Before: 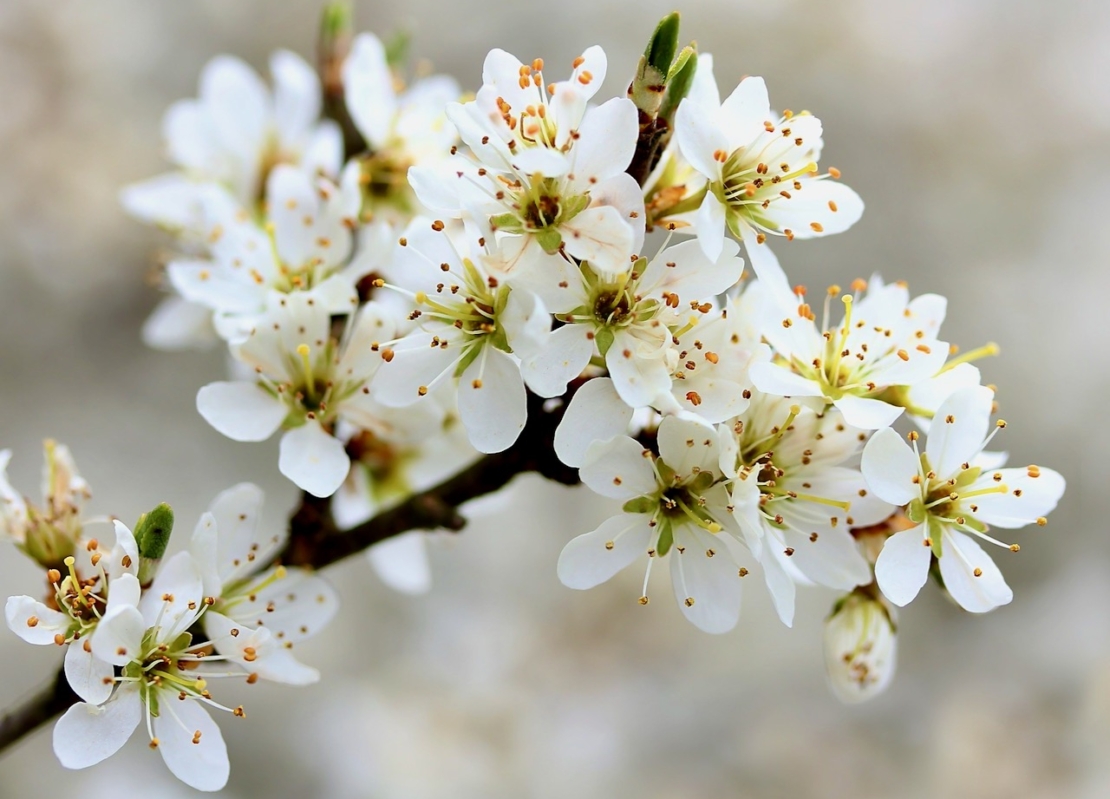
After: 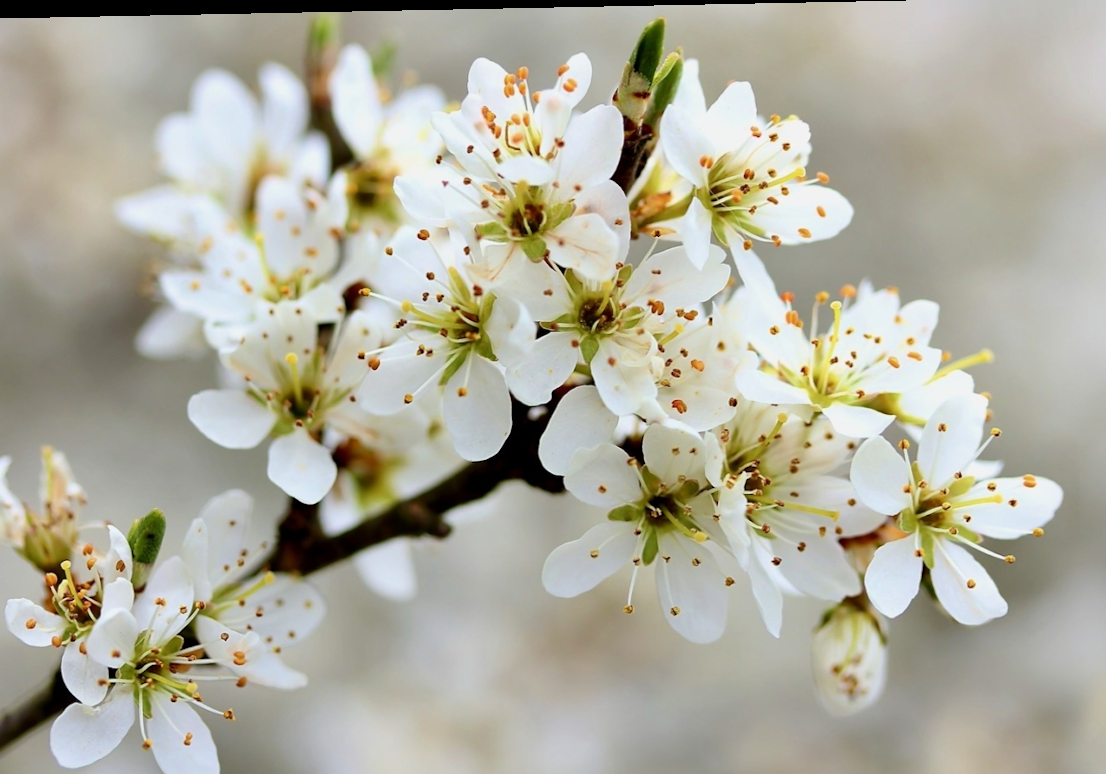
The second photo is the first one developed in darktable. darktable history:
rotate and perspective: lens shift (horizontal) -0.055, automatic cropping off
crop: top 0.448%, right 0.264%, bottom 5.045%
